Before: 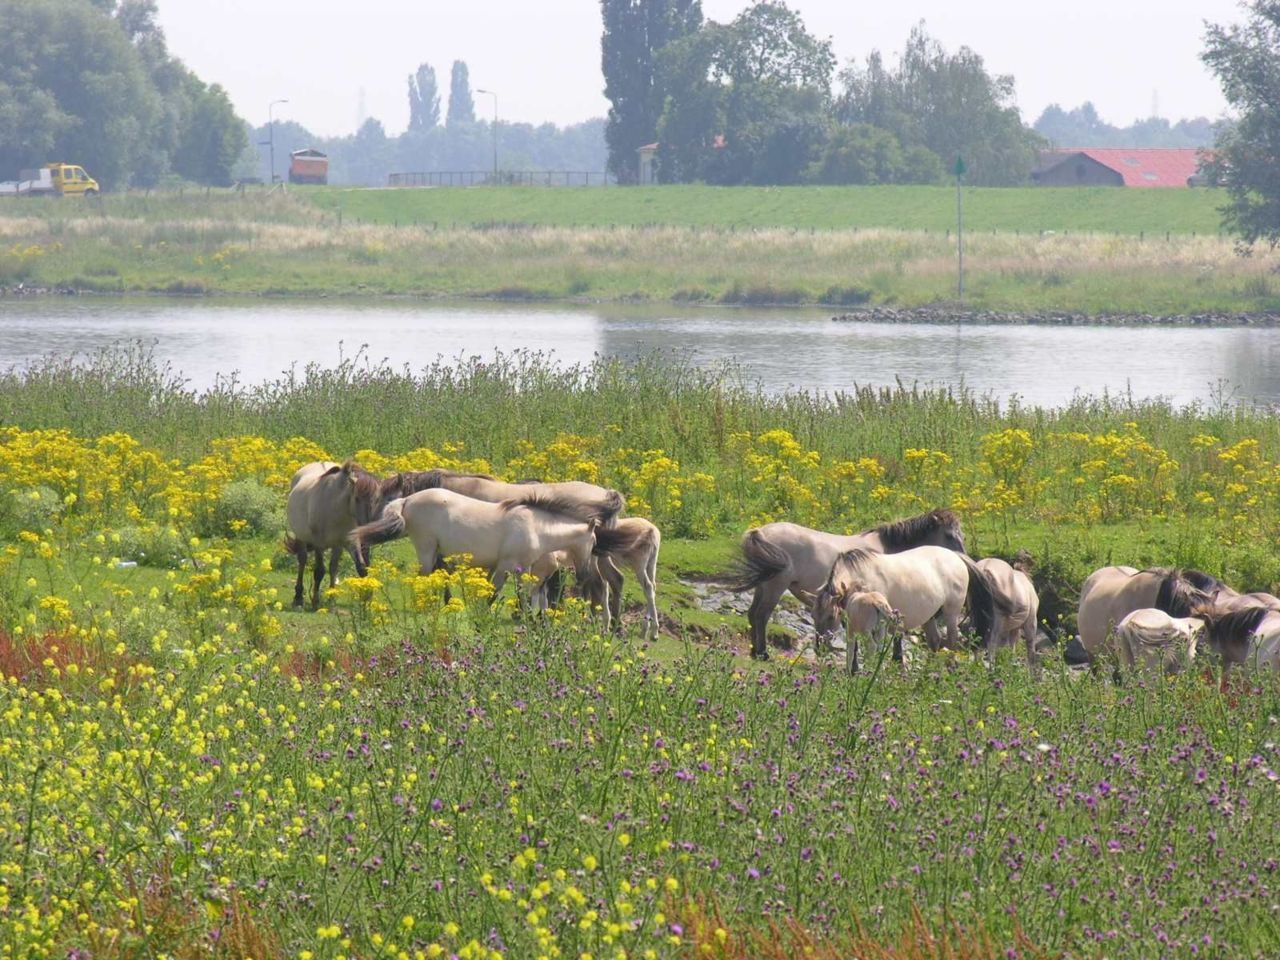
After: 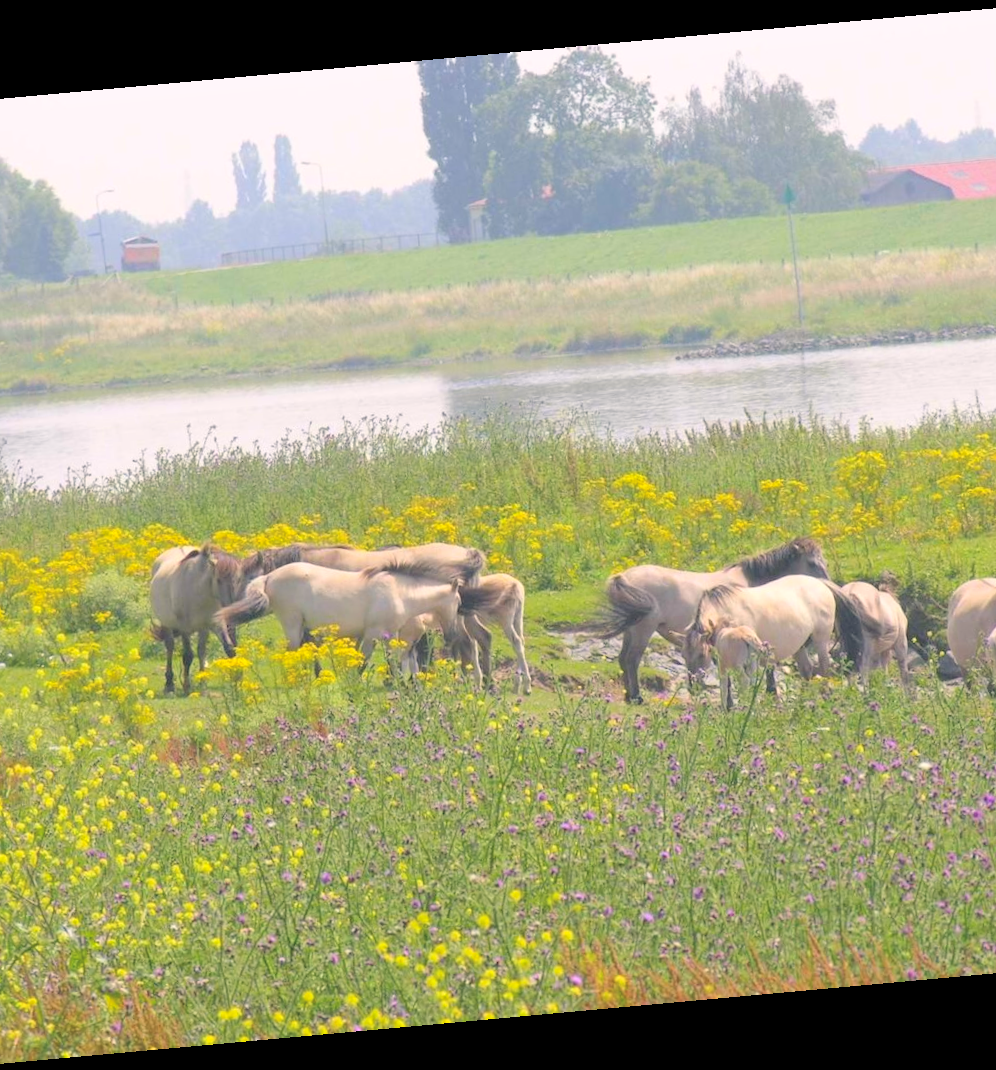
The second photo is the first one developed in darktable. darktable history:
rotate and perspective: rotation -5.2°, automatic cropping off
contrast brightness saturation: brightness 0.28
crop: left 13.443%, right 13.31%
color balance rgb: shadows lift › hue 87.51°, highlights gain › chroma 1.62%, highlights gain › hue 55.1°, global offset › chroma 0.06%, global offset › hue 253.66°, linear chroma grading › global chroma 0.5%, perceptual saturation grading › global saturation 16.38%
